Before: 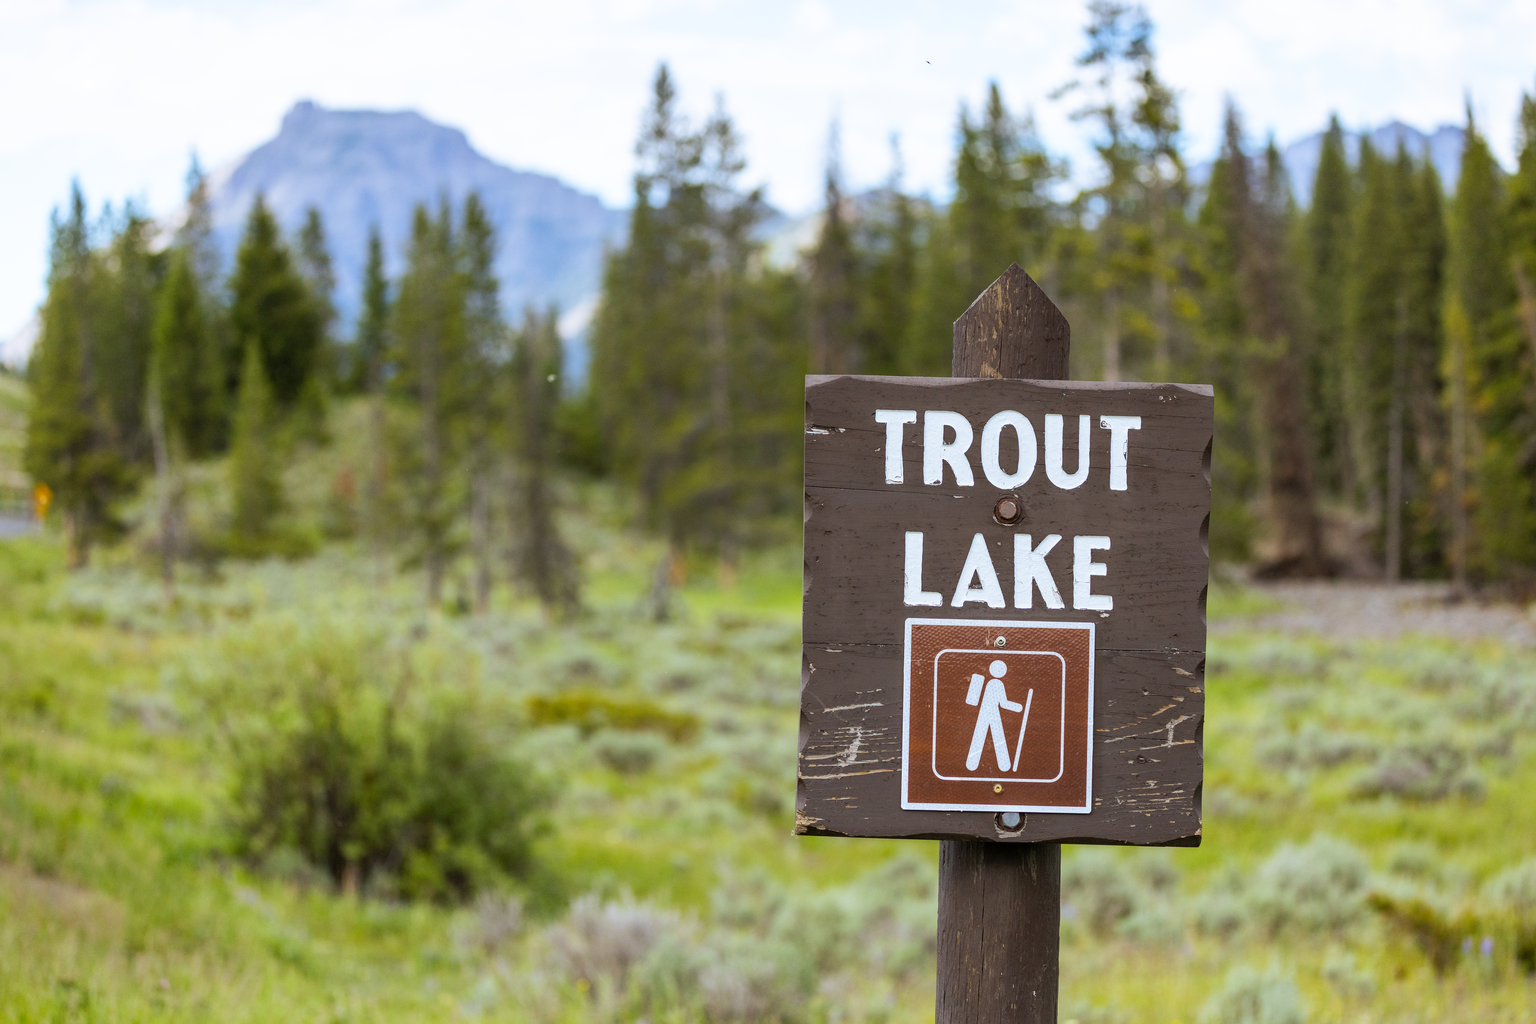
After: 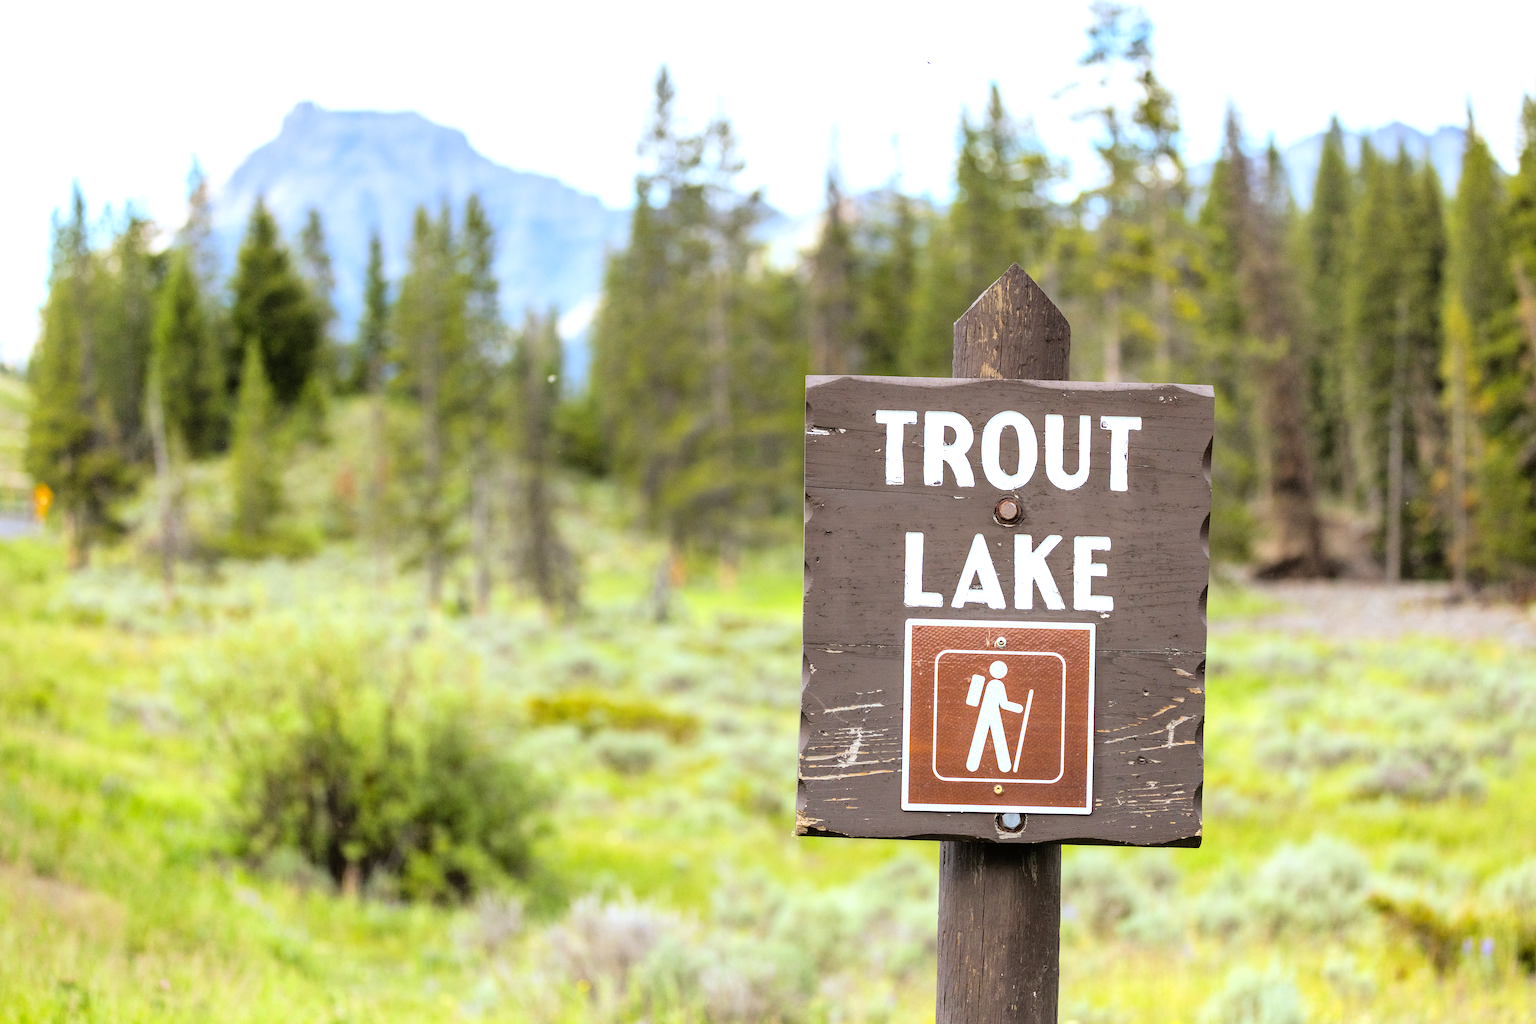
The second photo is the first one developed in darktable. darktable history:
tone curve: curves: ch0 [(0, 0) (0.003, 0.01) (0.011, 0.01) (0.025, 0.011) (0.044, 0.019) (0.069, 0.032) (0.1, 0.054) (0.136, 0.088) (0.177, 0.138) (0.224, 0.214) (0.277, 0.297) (0.335, 0.391) (0.399, 0.469) (0.468, 0.551) (0.543, 0.622) (0.623, 0.699) (0.709, 0.775) (0.801, 0.85) (0.898, 0.929) (1, 1)]
exposure: exposure 0.6 EV, compensate highlight preservation false
